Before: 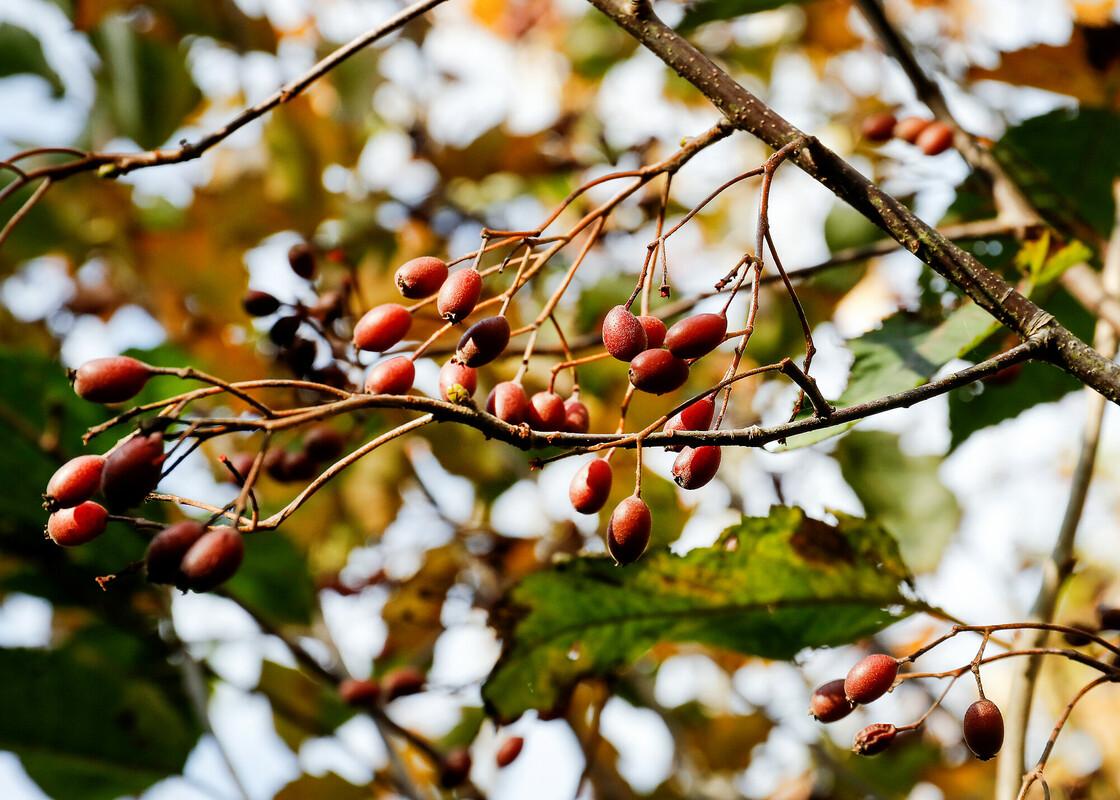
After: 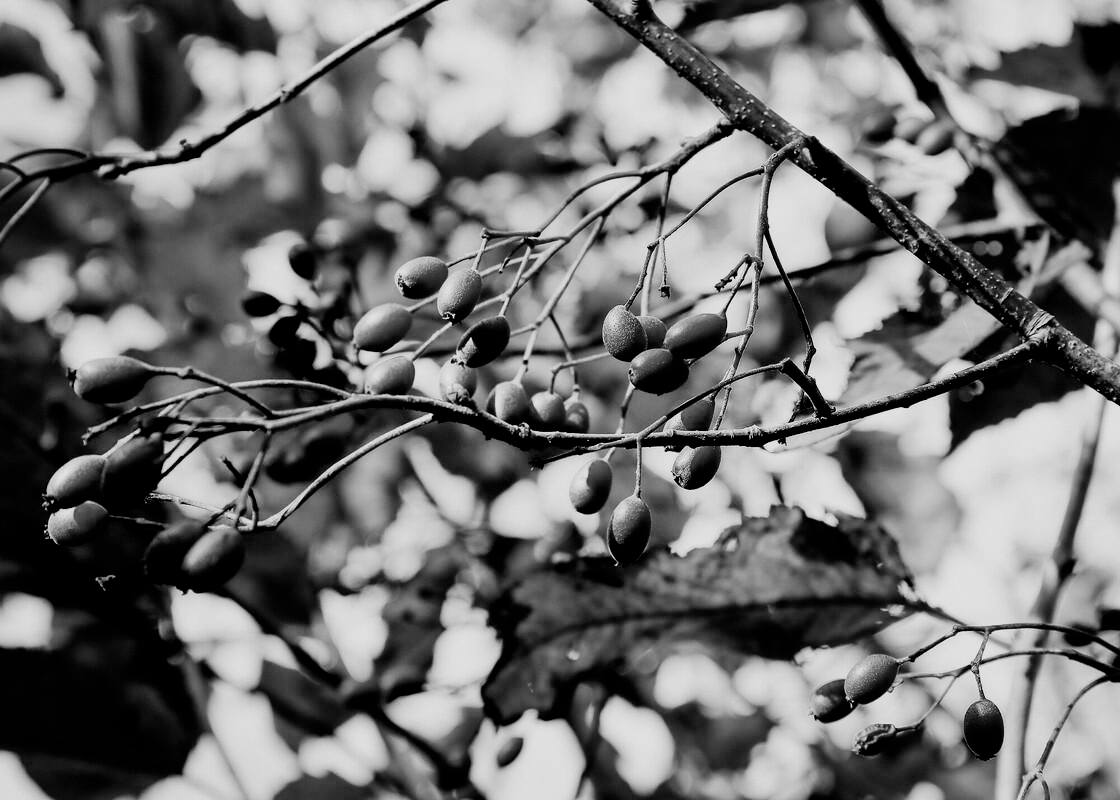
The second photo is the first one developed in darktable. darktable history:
white balance: red 0.931, blue 1.11
filmic rgb: black relative exposure -5 EV, white relative exposure 3.5 EV, hardness 3.19, contrast 1.2, highlights saturation mix -50%
monochrome: a 32, b 64, size 2.3
